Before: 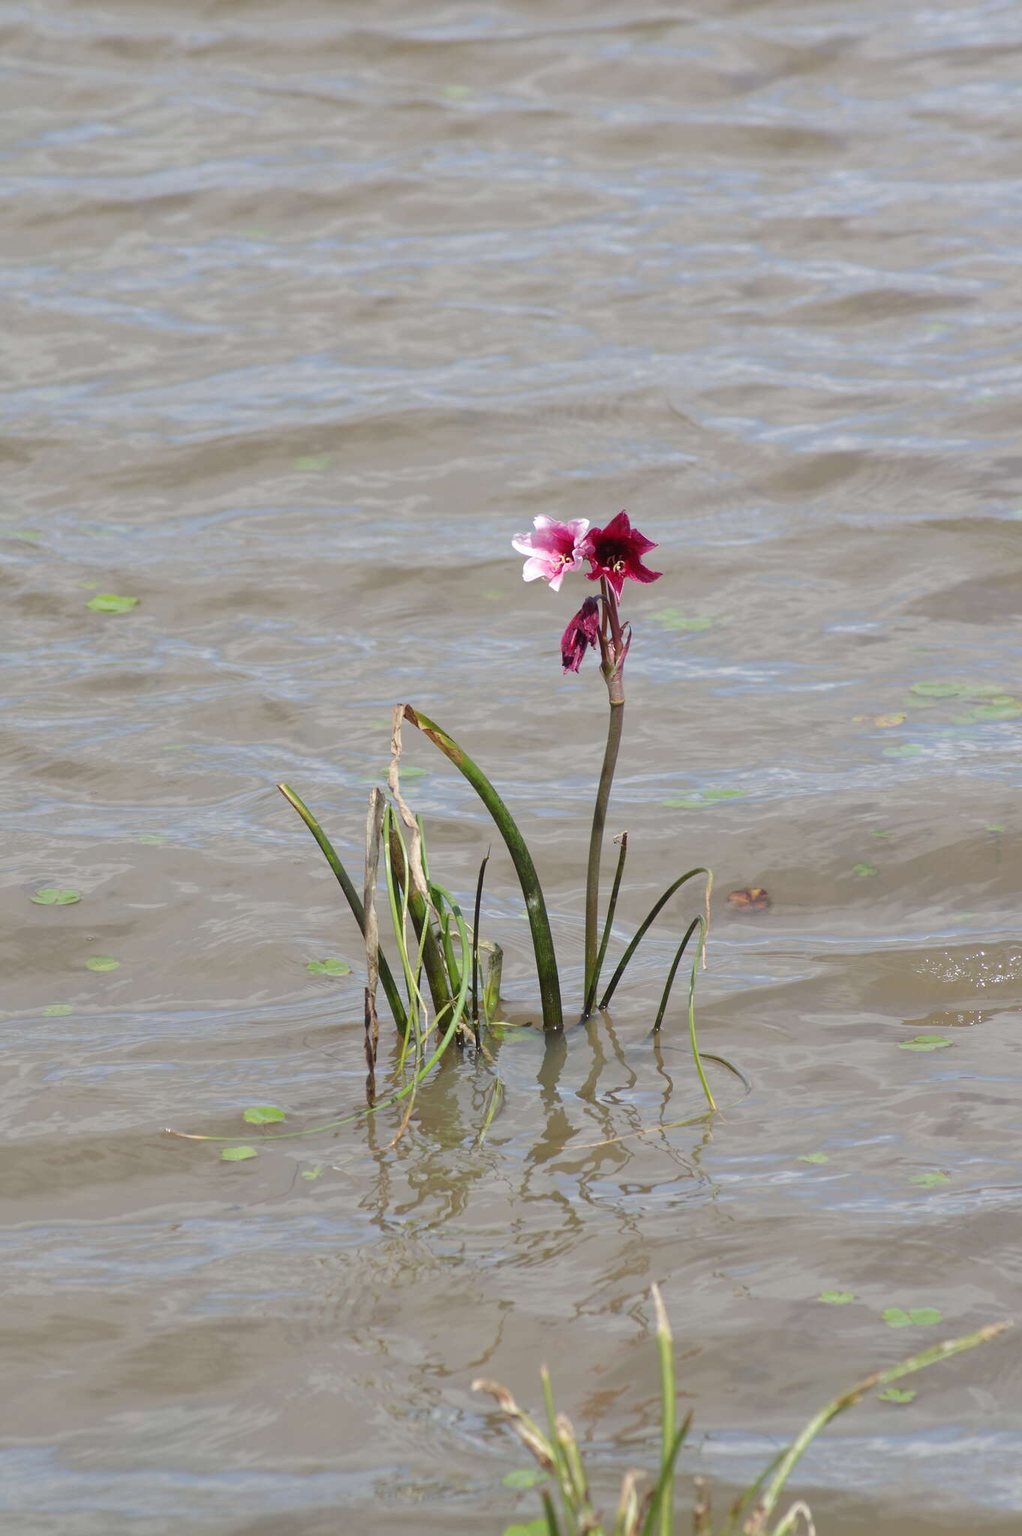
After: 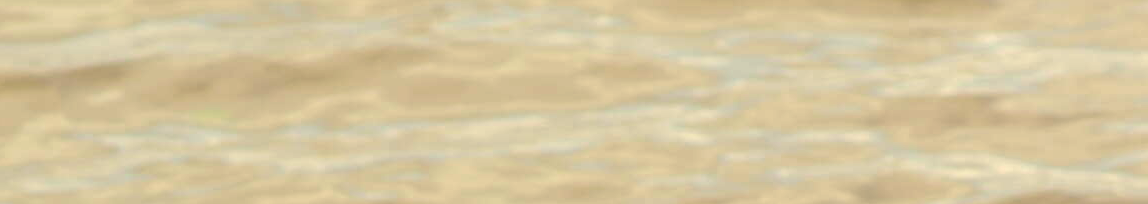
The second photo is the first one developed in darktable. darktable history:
crop and rotate: left 9.644%, top 9.491%, right 6.021%, bottom 80.509%
fill light: on, module defaults
exposure: exposure 0.556 EV, compensate highlight preservation false
white balance: red 1.08, blue 0.791
